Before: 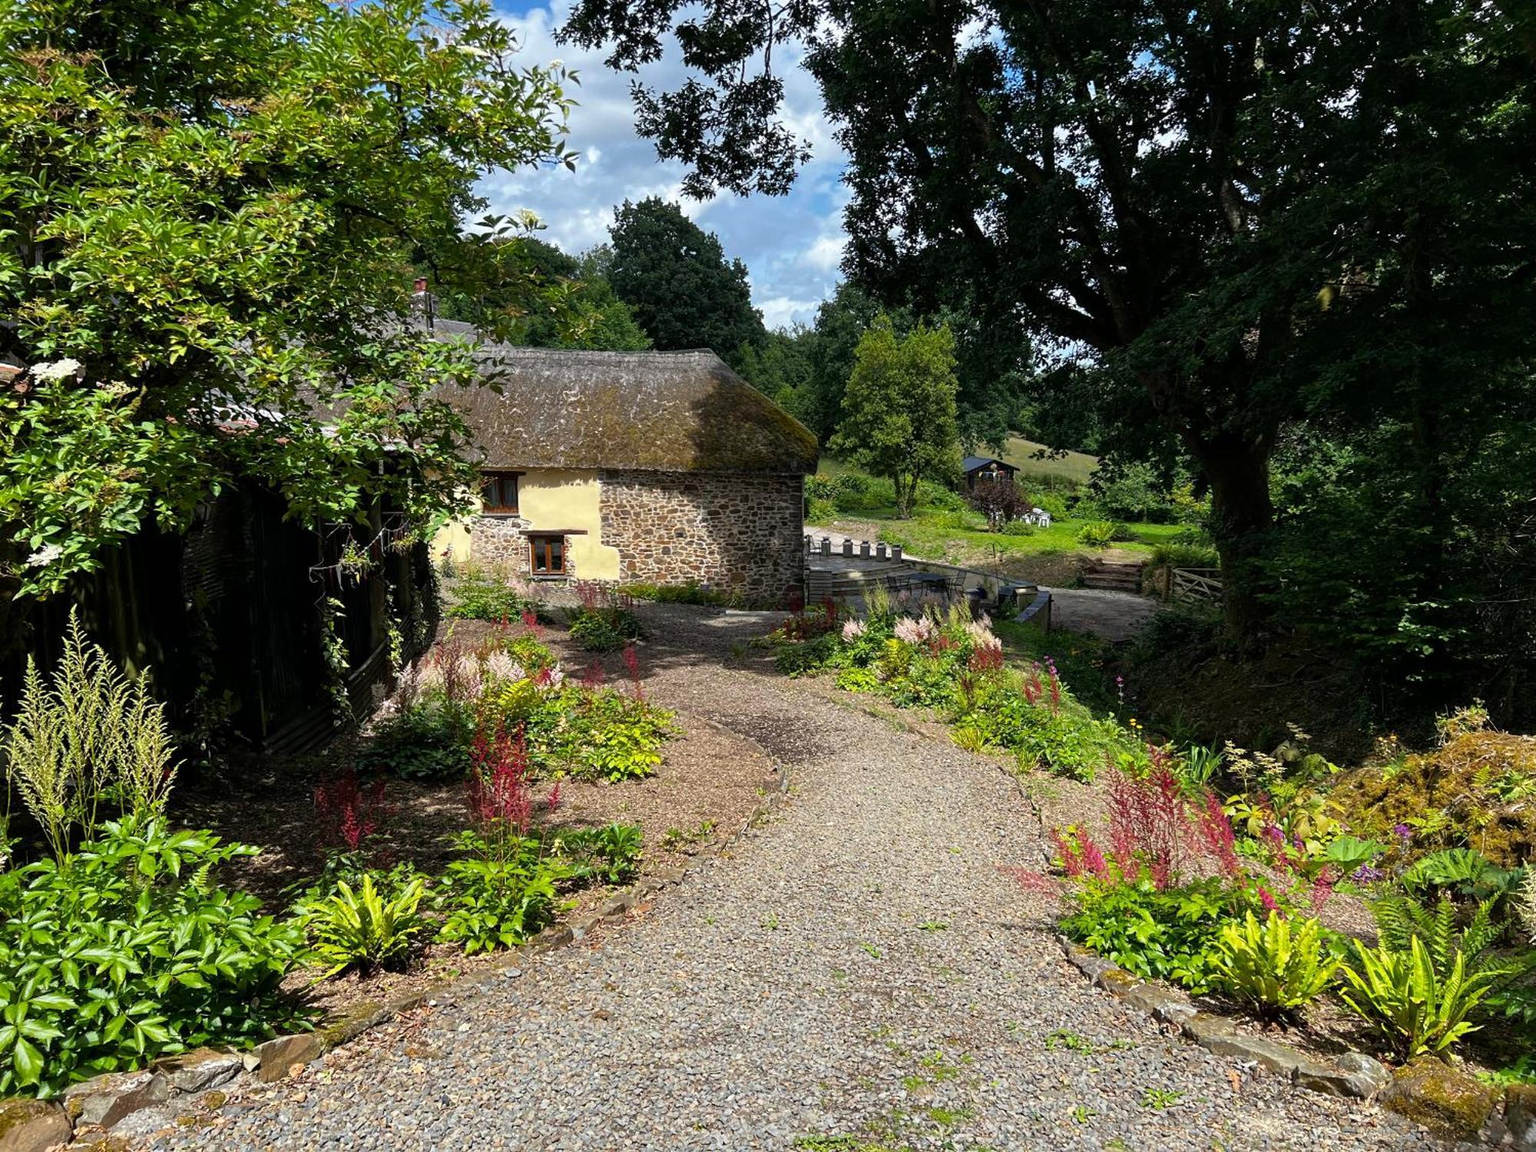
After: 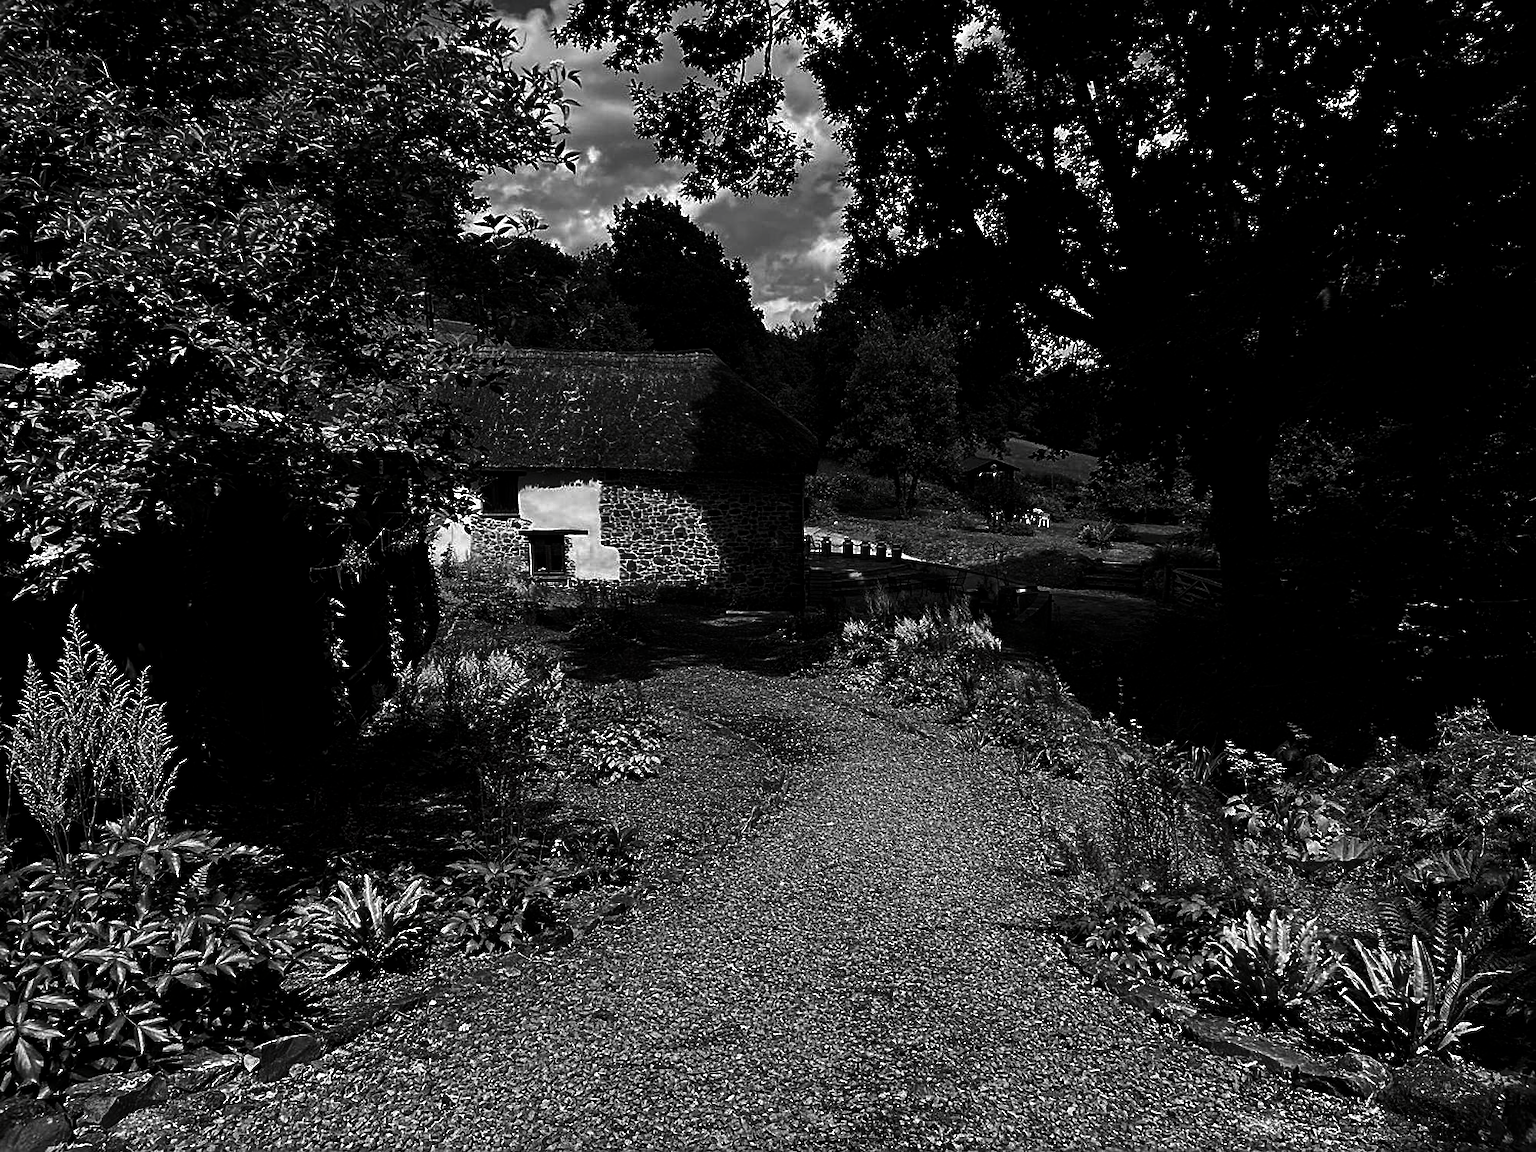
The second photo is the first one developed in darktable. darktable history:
sharpen: on, module defaults
color balance rgb: perceptual saturation grading › global saturation 20%, perceptual saturation grading › highlights -49.874%, perceptual saturation grading › shadows 25.094%
contrast brightness saturation: contrast 0.025, brightness -0.987, saturation -0.991
